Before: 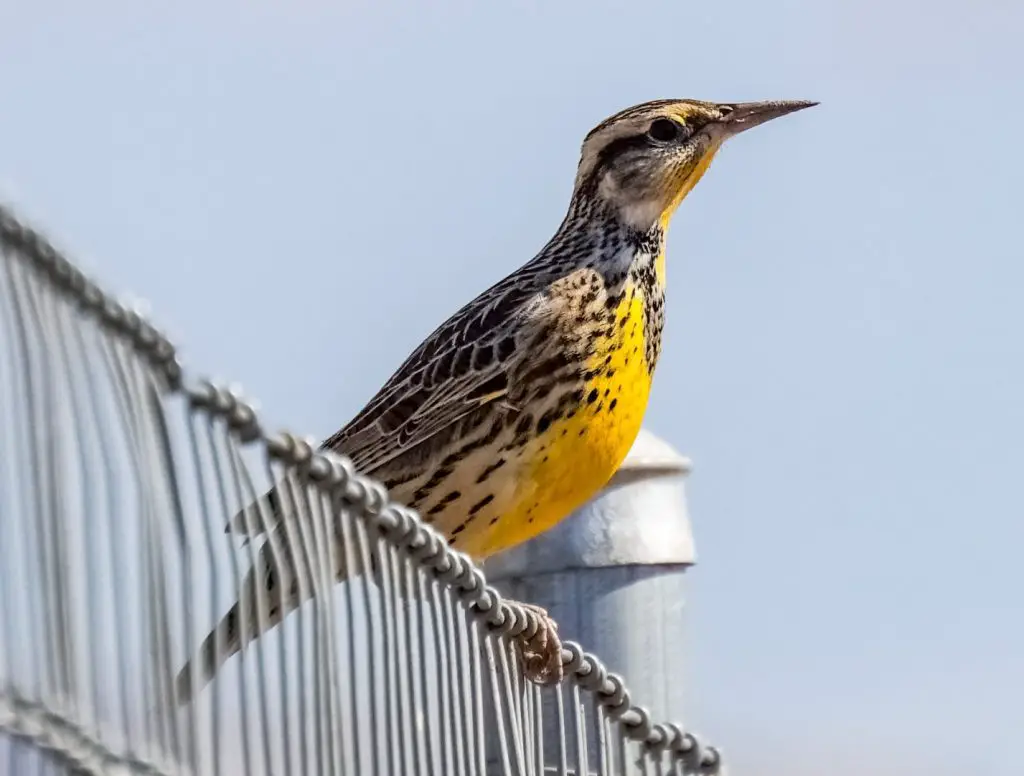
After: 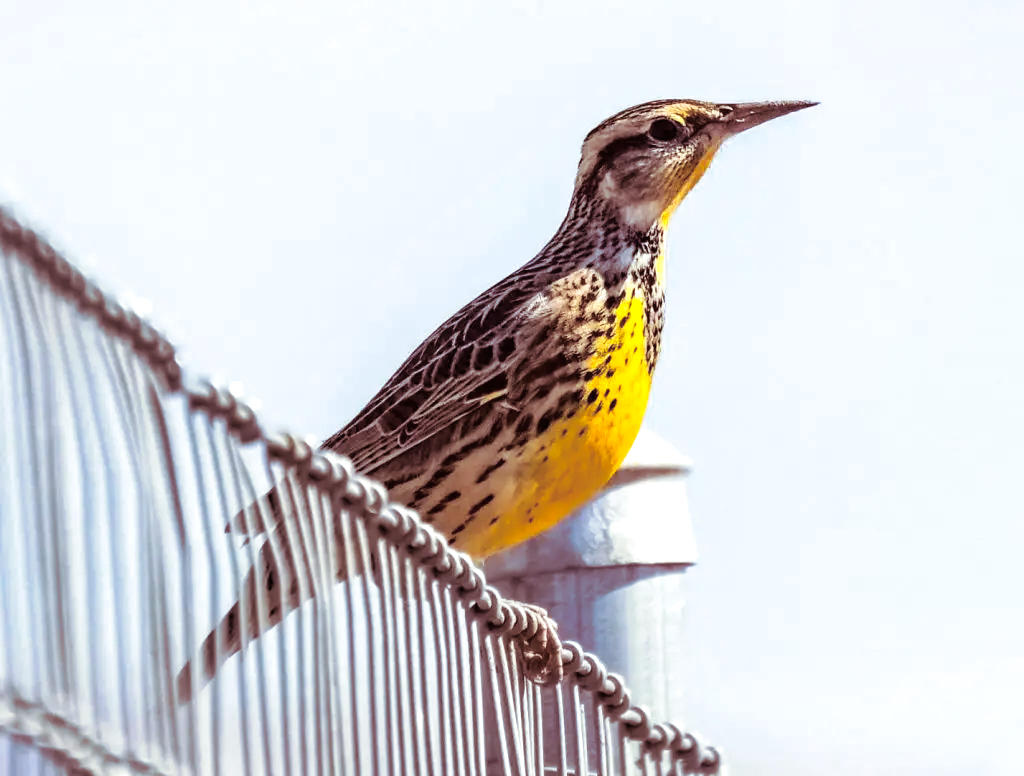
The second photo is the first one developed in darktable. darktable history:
color balance: output saturation 110%
exposure: black level correction 0, exposure 0.5 EV, compensate highlight preservation false
split-toning: on, module defaults
white balance: red 0.98, blue 1.034
